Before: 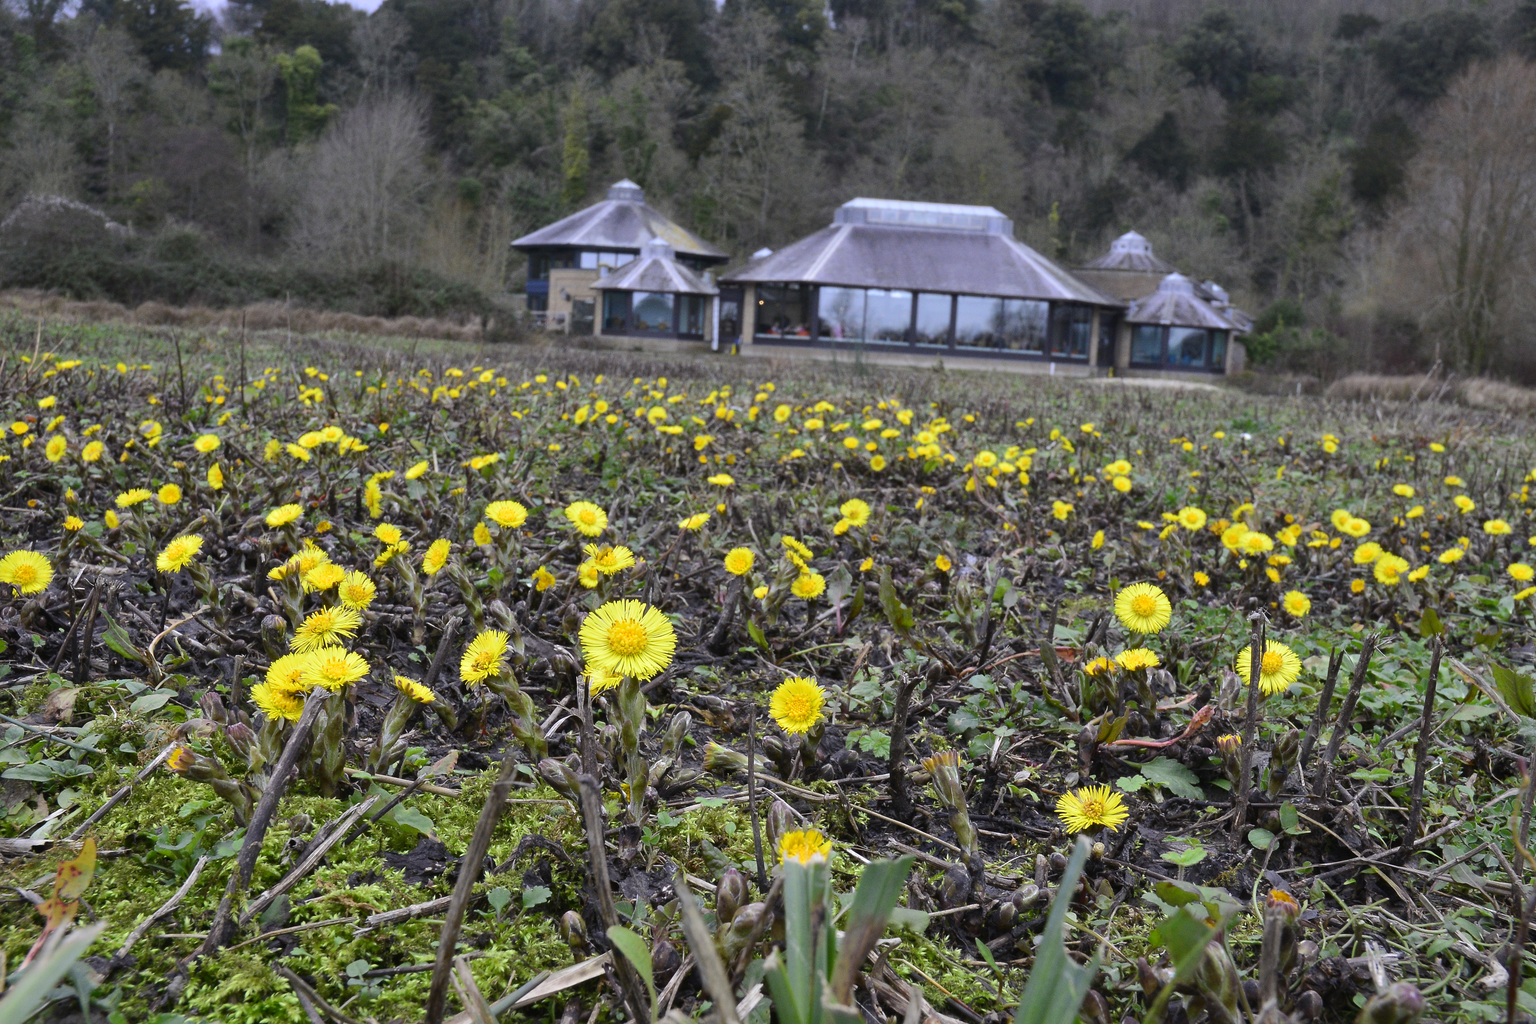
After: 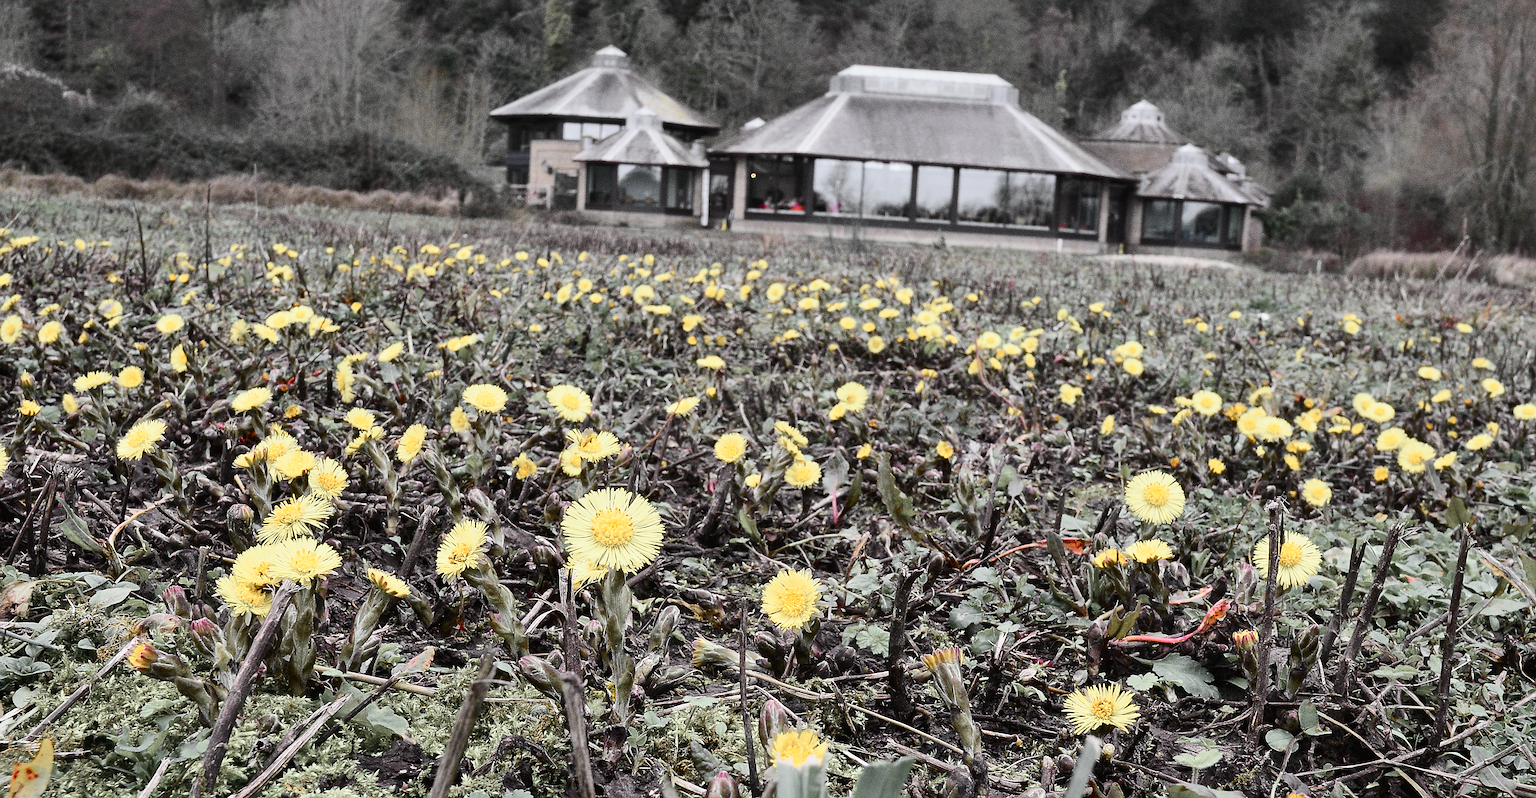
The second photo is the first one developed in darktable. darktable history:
color zones: curves: ch1 [(0, 0.638) (0.193, 0.442) (0.286, 0.15) (0.429, 0.14) (0.571, 0.142) (0.714, 0.154) (0.857, 0.175) (1, 0.638)]
sharpen: amount 1
tone curve: curves: ch0 [(0, 0.008) (0.107, 0.083) (0.283, 0.287) (0.429, 0.51) (0.607, 0.739) (0.789, 0.893) (0.998, 0.978)]; ch1 [(0, 0) (0.323, 0.339) (0.438, 0.427) (0.478, 0.484) (0.502, 0.502) (0.527, 0.525) (0.571, 0.579) (0.608, 0.629) (0.669, 0.704) (0.859, 0.899) (1, 1)]; ch2 [(0, 0) (0.33, 0.347) (0.421, 0.456) (0.473, 0.498) (0.502, 0.504) (0.522, 0.524) (0.549, 0.567) (0.593, 0.626) (0.676, 0.724) (1, 1)], color space Lab, independent channels, preserve colors none
white balance: emerald 1
crop and rotate: left 2.991%, top 13.302%, right 1.981%, bottom 12.636%
